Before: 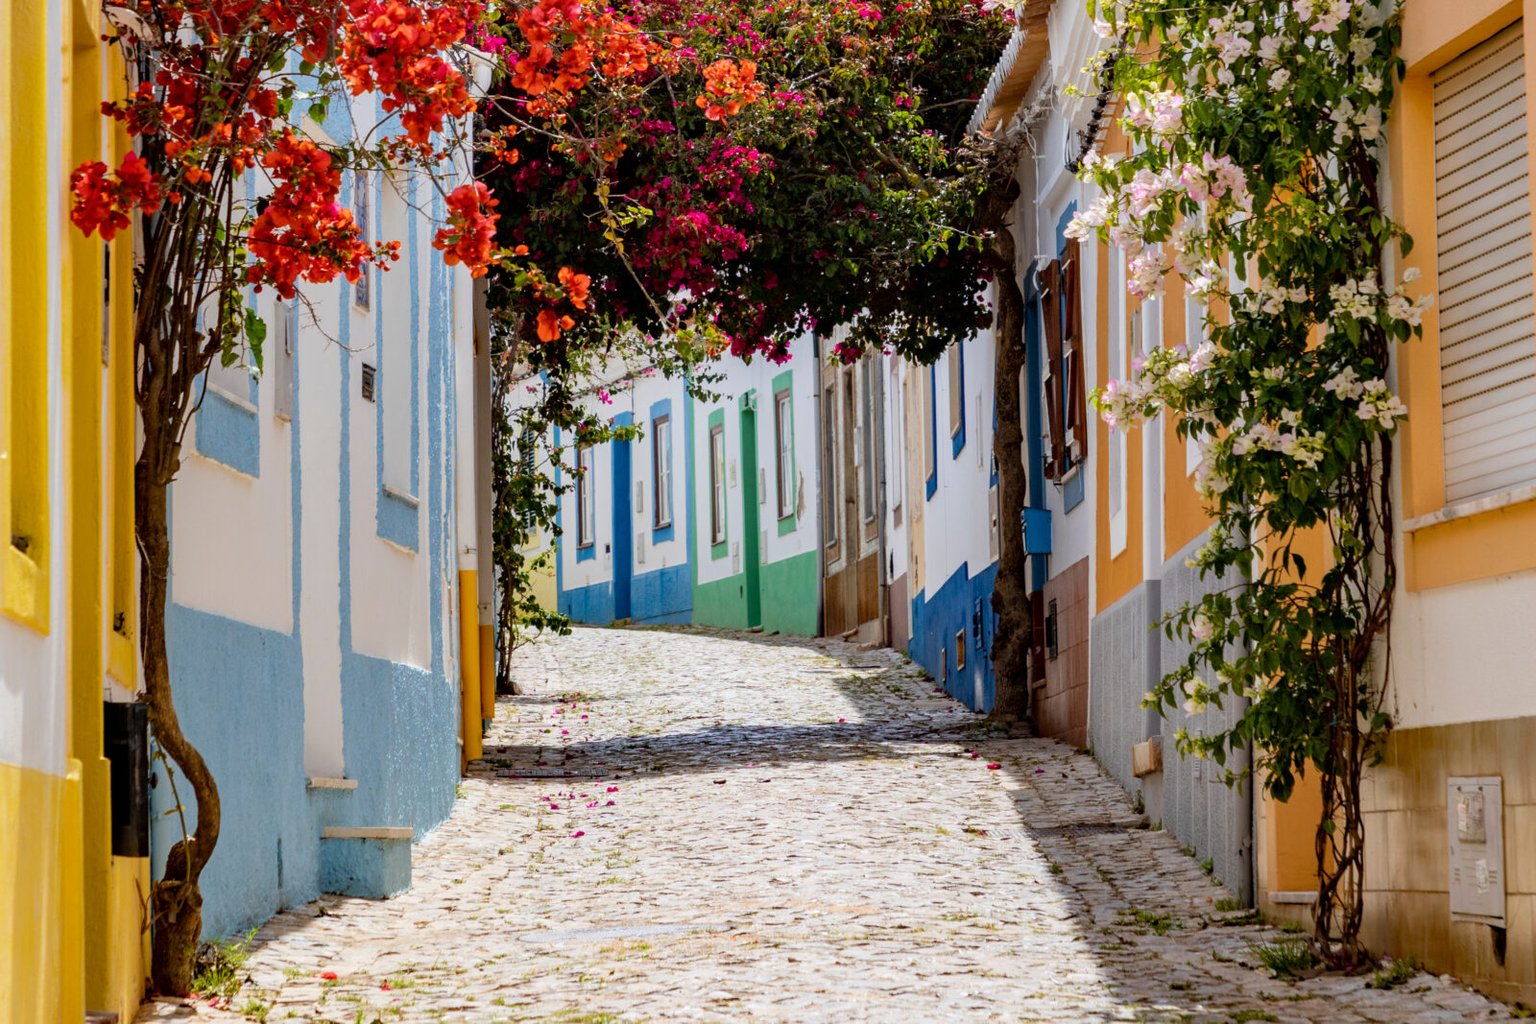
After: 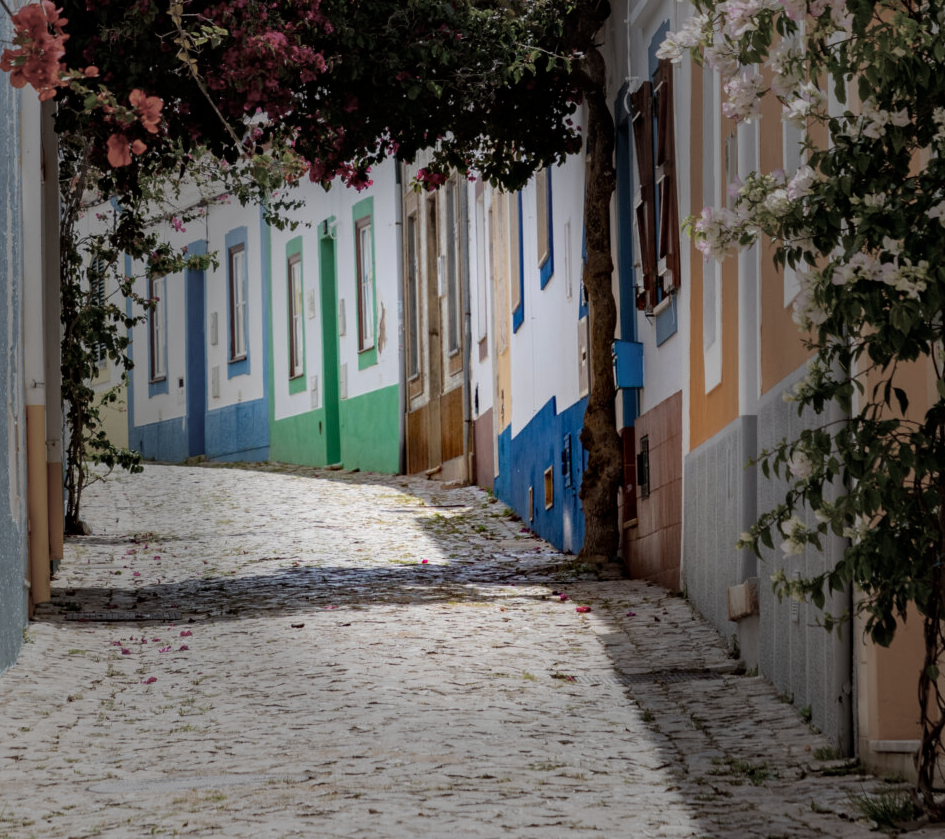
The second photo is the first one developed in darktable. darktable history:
vignetting: fall-off start 31.28%, fall-off radius 34.64%, brightness -0.575
crop and rotate: left 28.256%, top 17.734%, right 12.656%, bottom 3.573%
